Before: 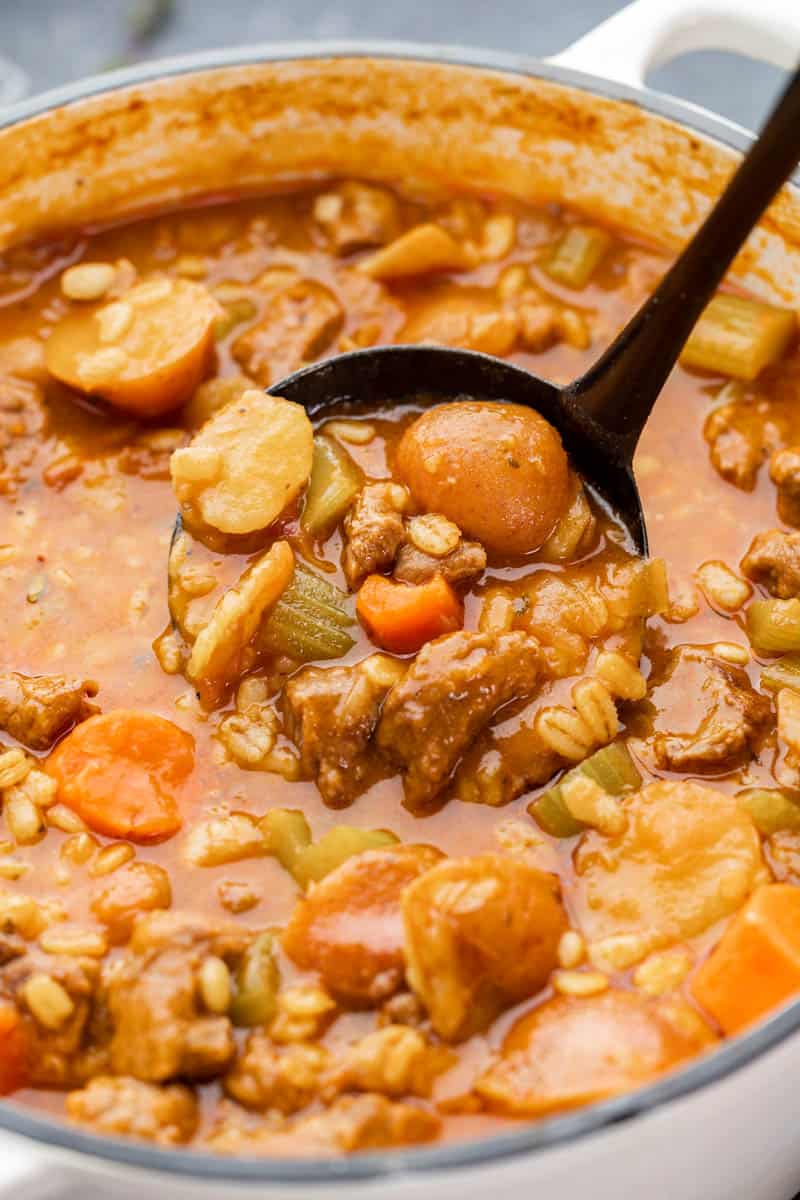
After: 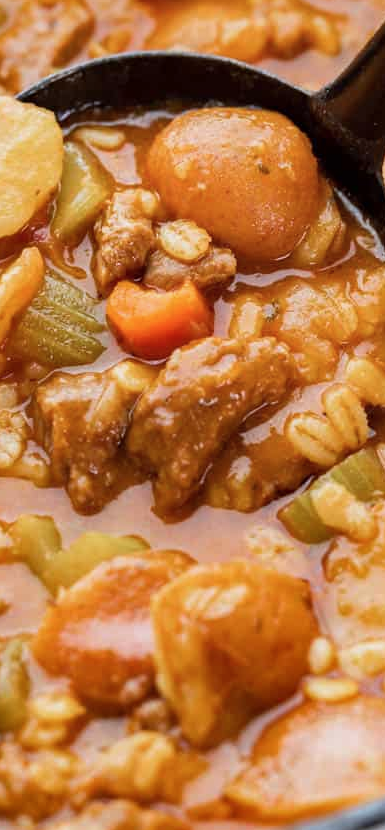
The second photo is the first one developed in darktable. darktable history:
shadows and highlights: soften with gaussian
crop: left 31.375%, top 24.525%, right 20.472%, bottom 6.235%
color correction: highlights a* -3.77, highlights b* -10.77
